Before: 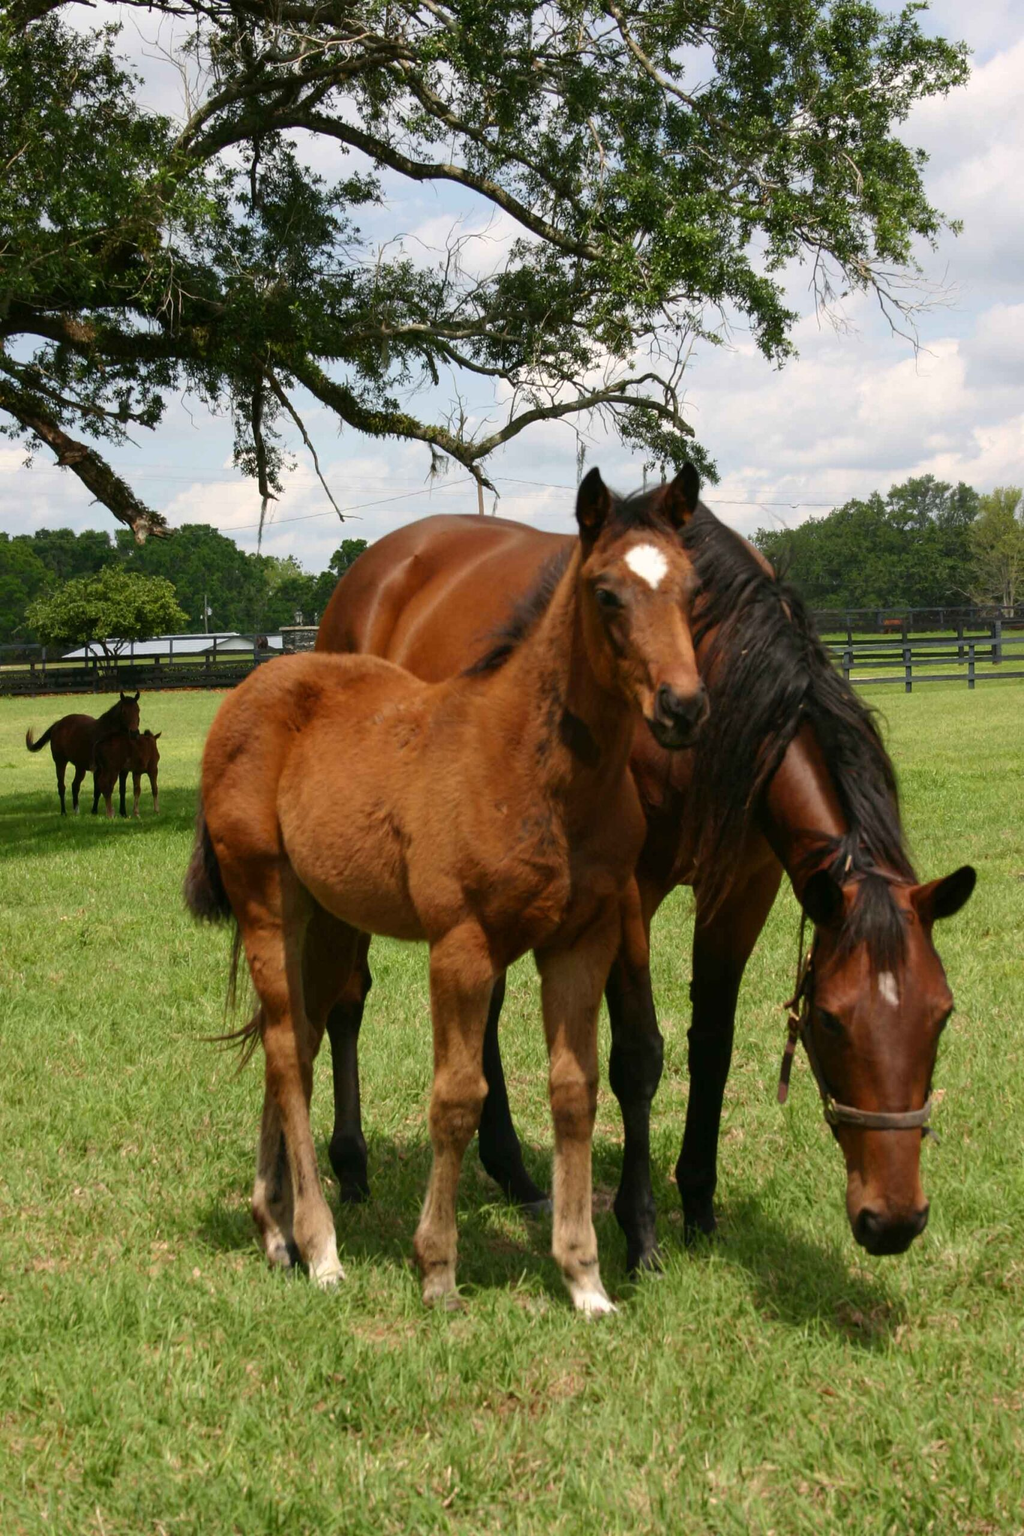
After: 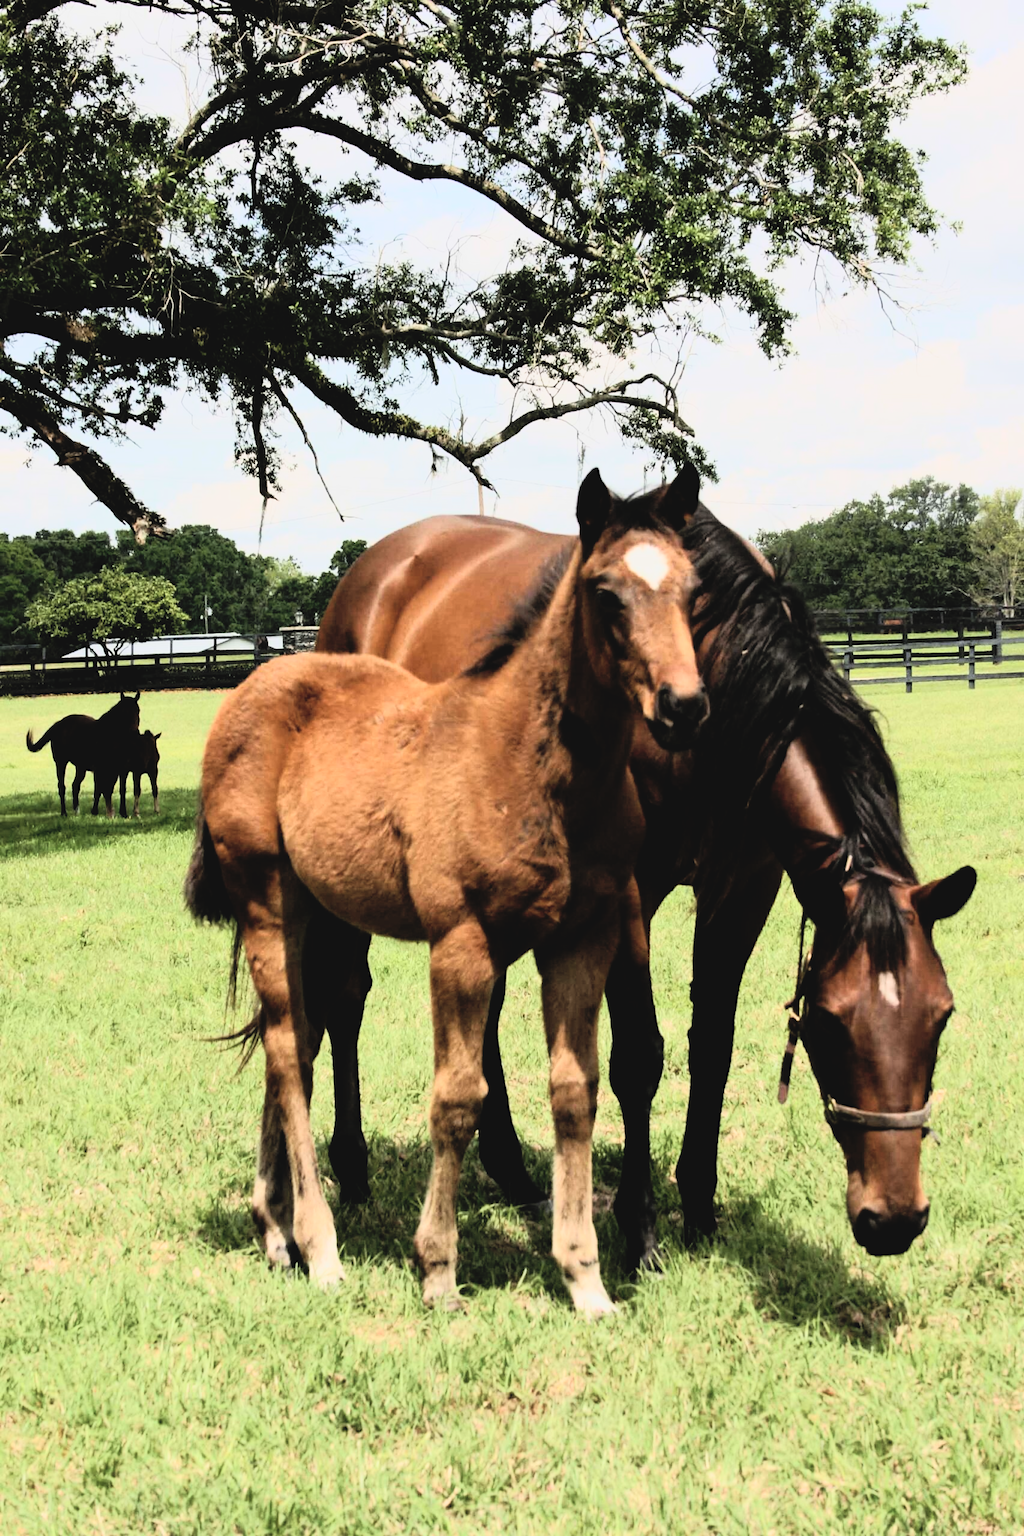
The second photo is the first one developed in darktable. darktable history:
tone curve: curves: ch0 [(0, 0.052) (0.207, 0.35) (0.392, 0.592) (0.54, 0.803) (0.725, 0.922) (0.99, 0.974)], color space Lab, independent channels, preserve colors none
filmic rgb: black relative exposure -5.05 EV, white relative exposure 3.98 EV, hardness 2.89, contrast 1.296
